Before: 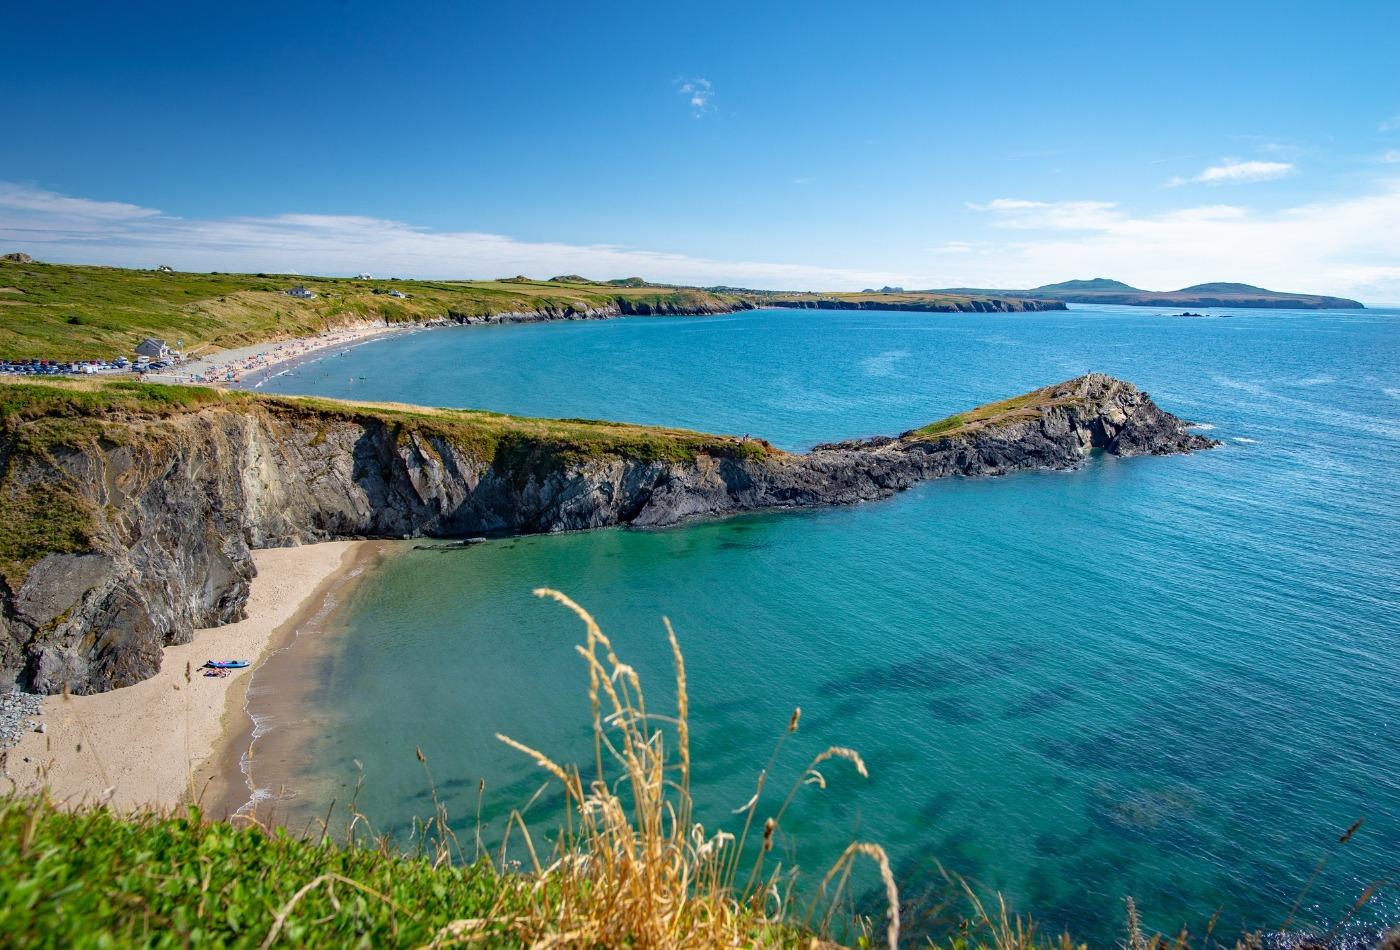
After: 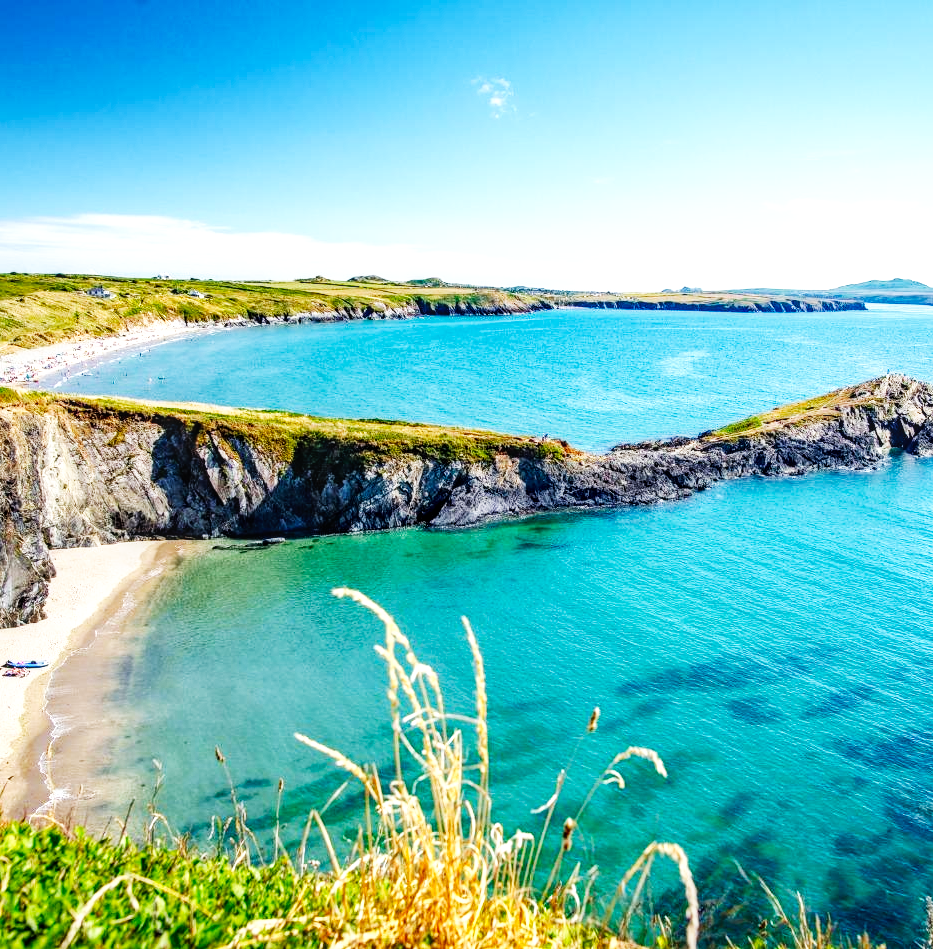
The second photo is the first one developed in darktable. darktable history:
crop and rotate: left 14.436%, right 18.898%
local contrast: on, module defaults
base curve: curves: ch0 [(0, 0) (0.007, 0.004) (0.027, 0.03) (0.046, 0.07) (0.207, 0.54) (0.442, 0.872) (0.673, 0.972) (1, 1)], preserve colors none
